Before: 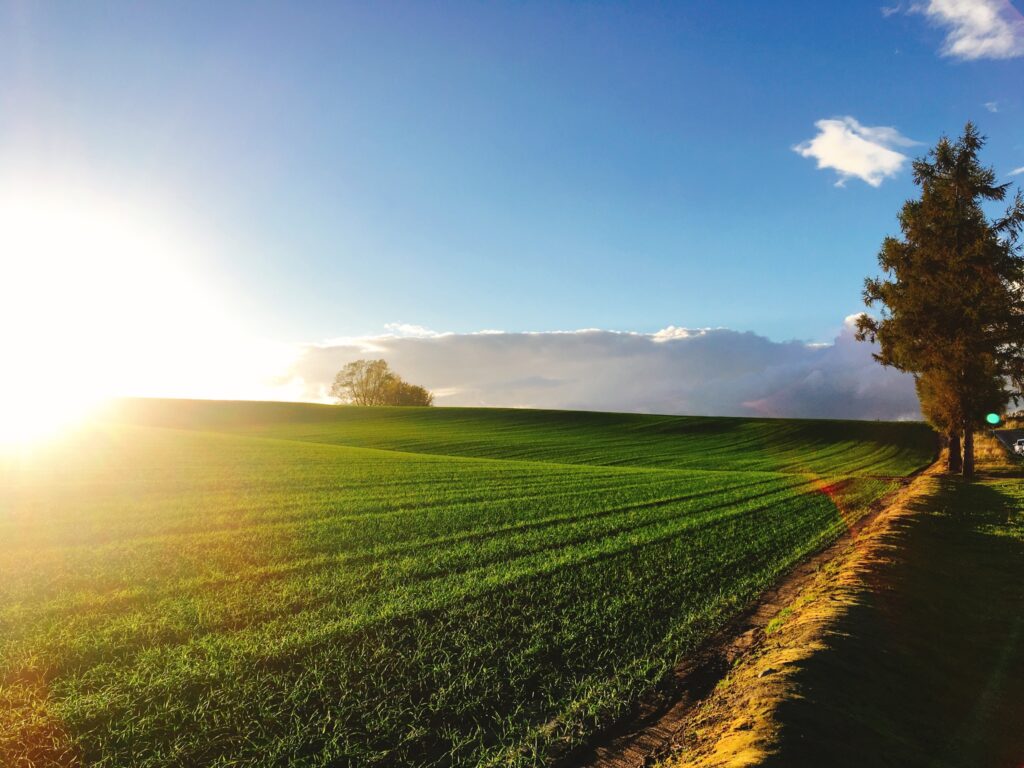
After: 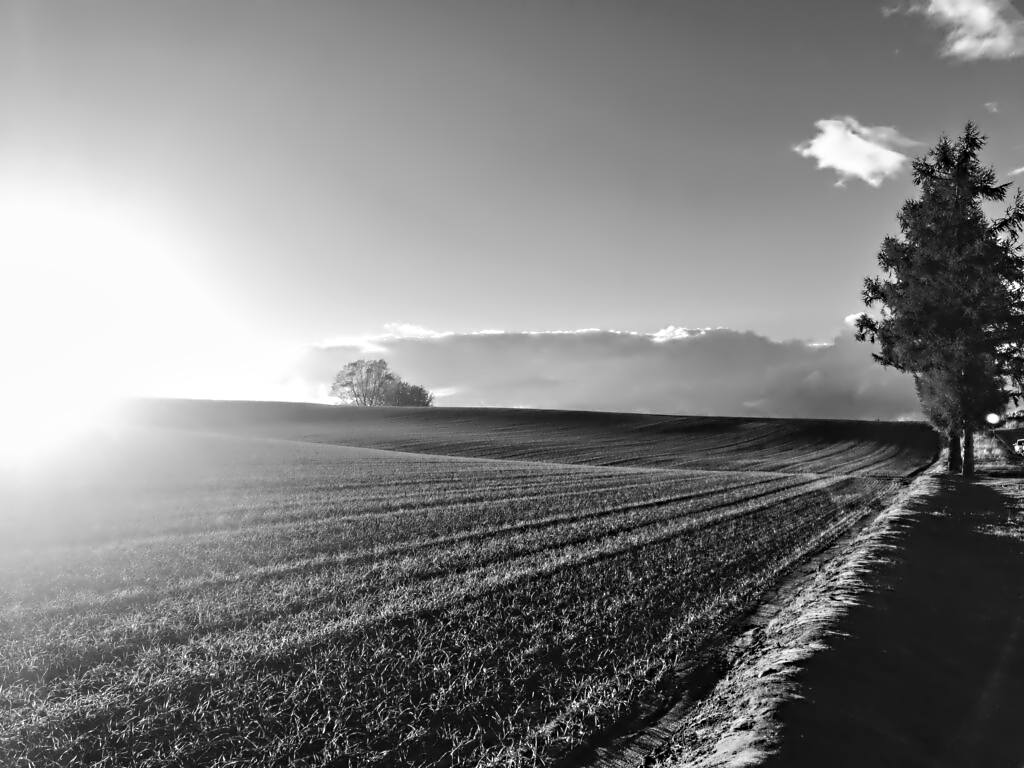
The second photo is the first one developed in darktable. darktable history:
monochrome: a 16.06, b 15.48, size 1
contrast equalizer: octaves 7, y [[0.5, 0.542, 0.583, 0.625, 0.667, 0.708], [0.5 ×6], [0.5 ×6], [0, 0.033, 0.067, 0.1, 0.133, 0.167], [0, 0.05, 0.1, 0.15, 0.2, 0.25]]
